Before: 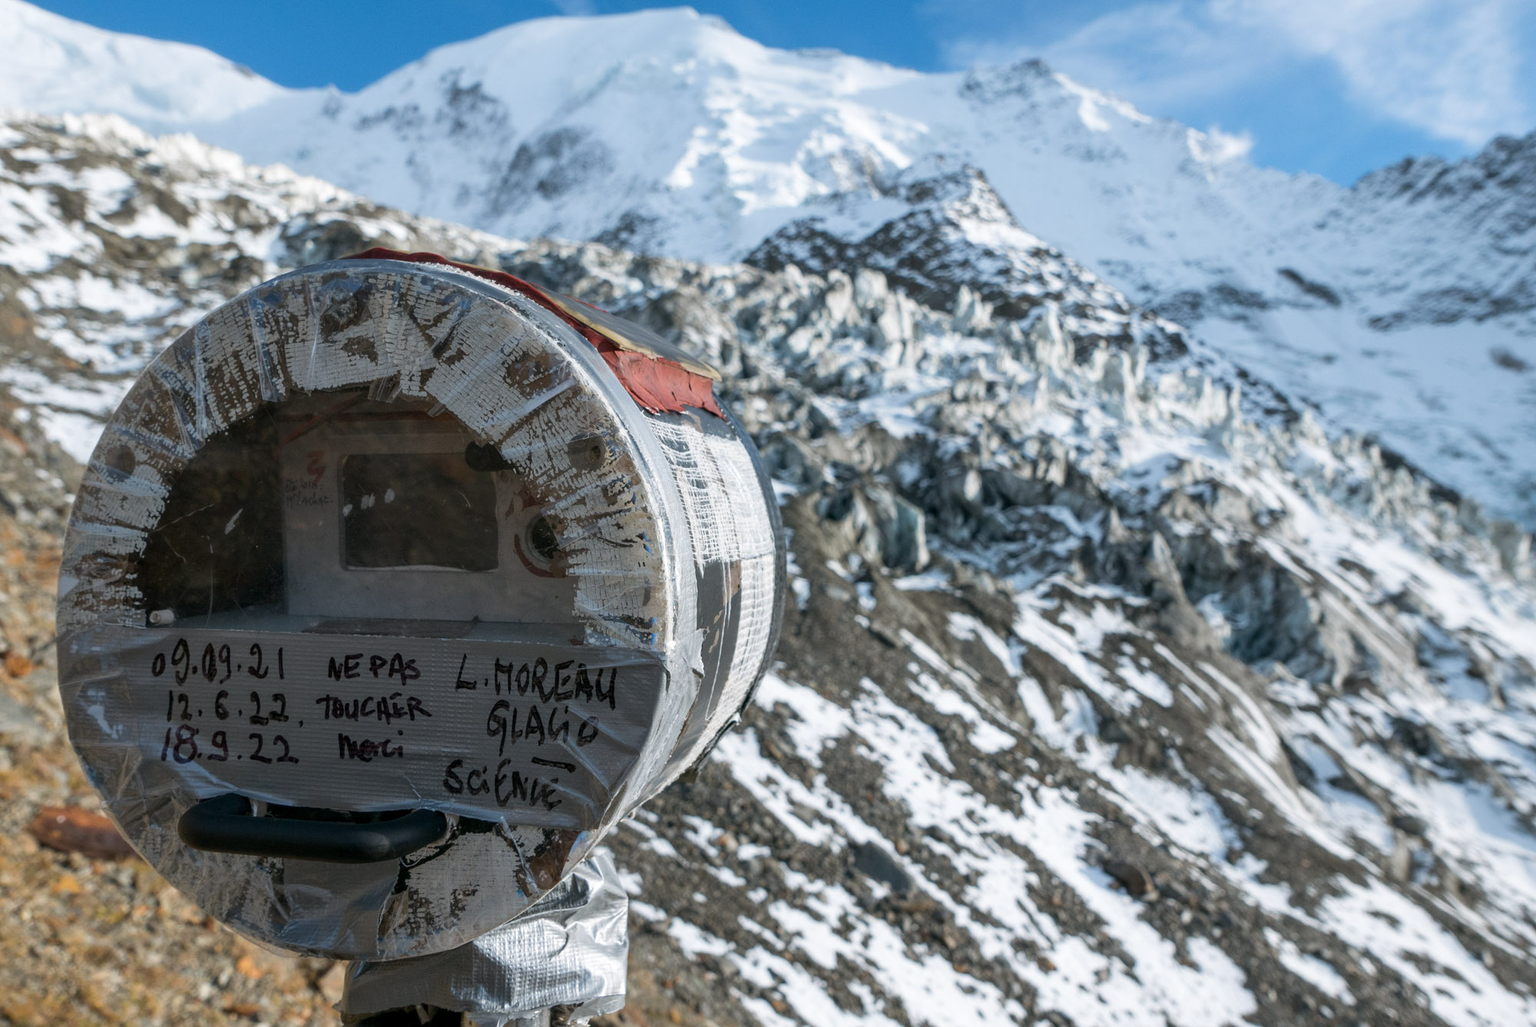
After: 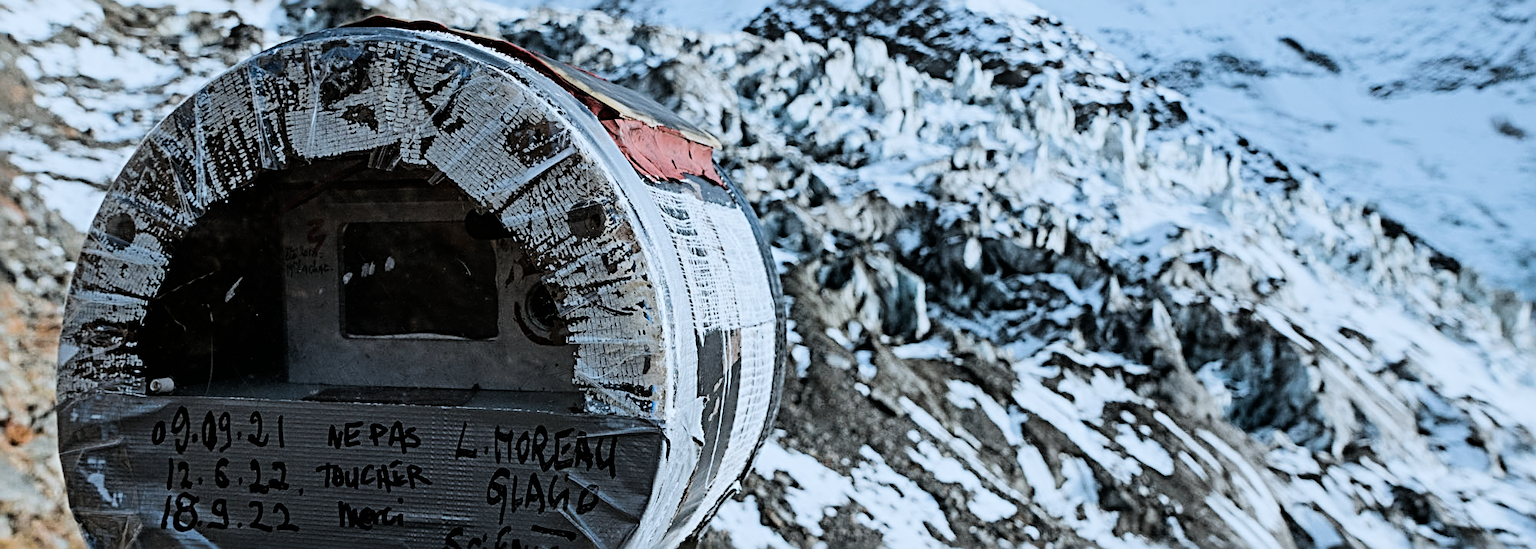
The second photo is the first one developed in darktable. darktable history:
crop and rotate: top 22.635%, bottom 23.777%
tone equalizer: -8 EV -1.11 EV, -7 EV -1.01 EV, -6 EV -0.866 EV, -5 EV -0.539 EV, -3 EV 0.574 EV, -2 EV 0.87 EV, -1 EV 0.985 EV, +0 EV 1.07 EV, edges refinement/feathering 500, mask exposure compensation -1.57 EV, preserve details no
sharpen: radius 3.673, amount 0.925
color correction: highlights a* -3.74, highlights b* -11.07
exposure: black level correction 0, exposure 1 EV, compensate exposure bias true, compensate highlight preservation false
filmic rgb: black relative exposure -7.12 EV, white relative exposure 5.37 EV, hardness 3.03
